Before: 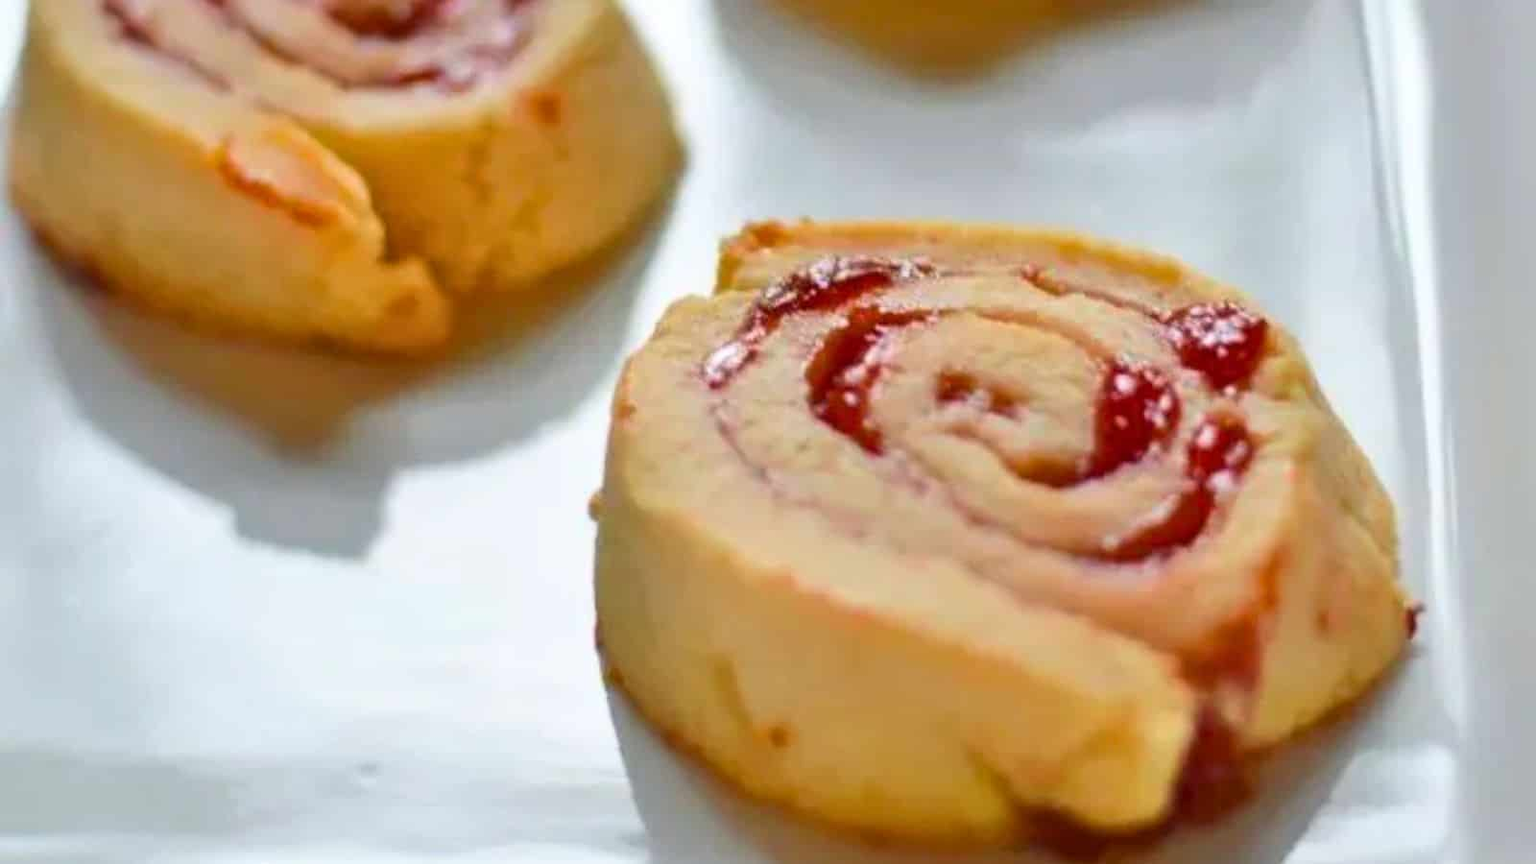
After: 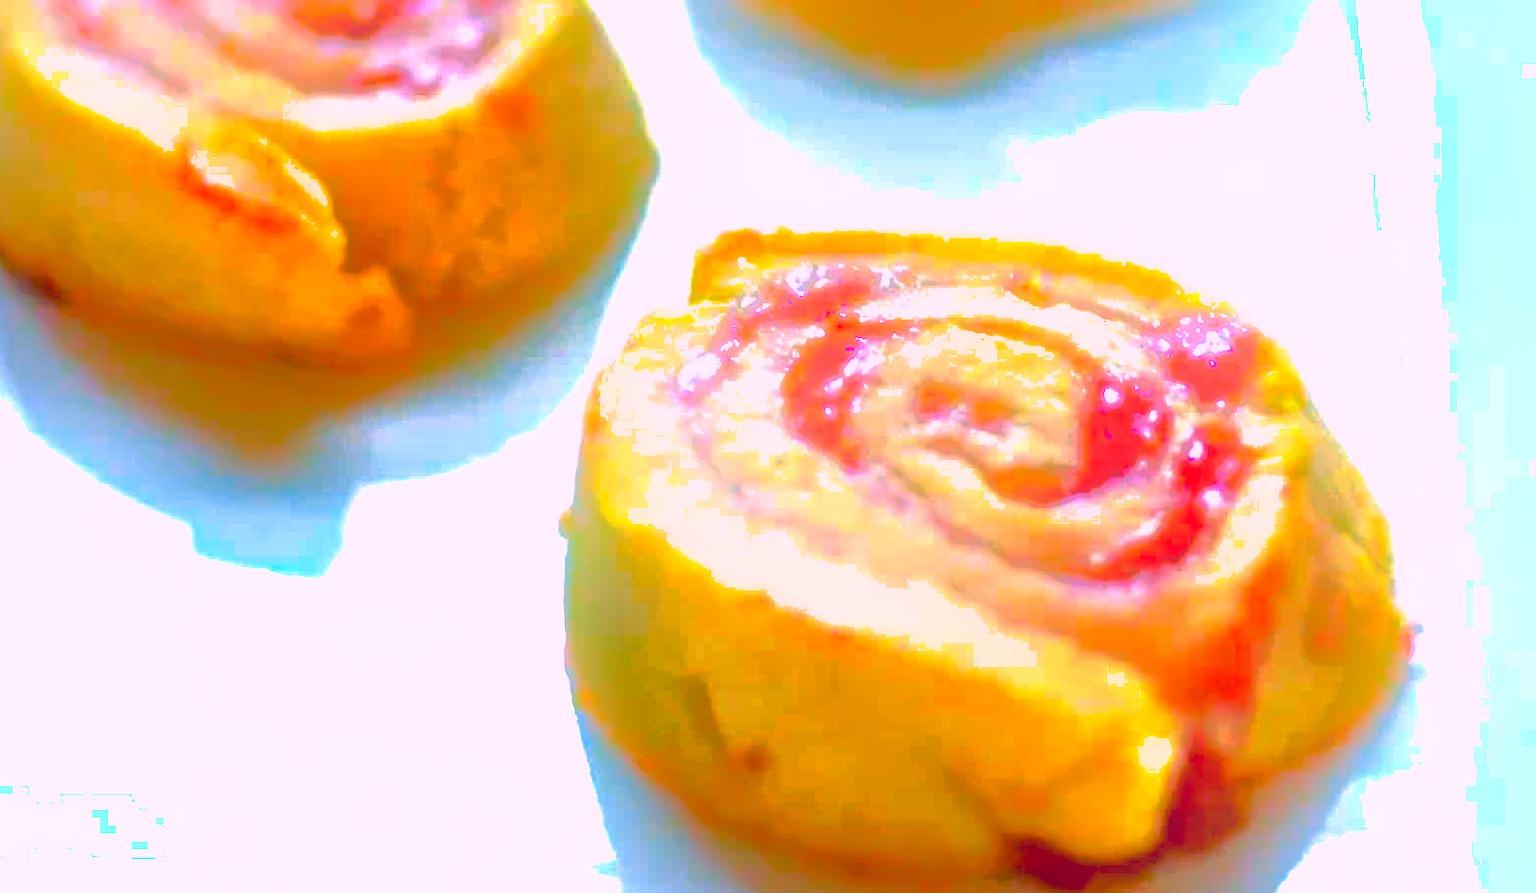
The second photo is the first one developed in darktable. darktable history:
crop and rotate: left 3.238%
exposure: black level correction 0.01, exposure 1 EV, compensate highlight preservation false
color balance rgb: global vibrance 10%
sharpen: on, module defaults
color calibration: illuminant F (fluorescent), F source F9 (Cool White Deluxe 4150 K) – high CRI, x 0.374, y 0.373, temperature 4158.34 K
color correction: highlights a* 17.03, highlights b* 0.205, shadows a* -15.38, shadows b* -14.56, saturation 1.5
shadows and highlights: shadows 38.43, highlights -74.54
bloom: threshold 82.5%, strength 16.25%
